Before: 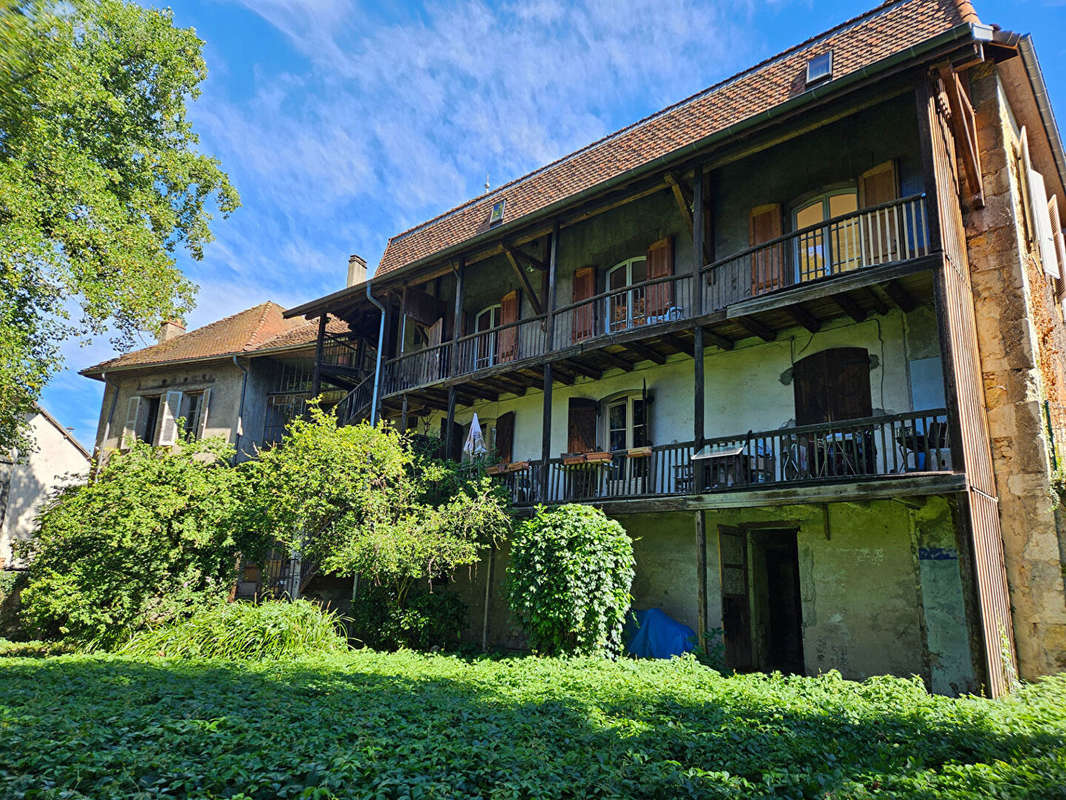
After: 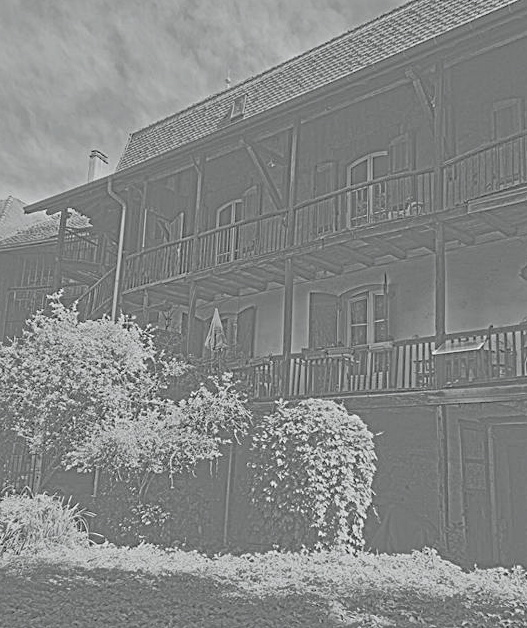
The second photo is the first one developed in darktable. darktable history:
color balance rgb: perceptual saturation grading › global saturation 25%, global vibrance 20%
highpass: sharpness 9.84%, contrast boost 9.94%
exposure: black level correction 0.001, exposure 2.607 EV, compensate exposure bias true, compensate highlight preservation false
tone curve: curves: ch0 [(0, 0) (0.126, 0.061) (0.362, 0.382) (0.498, 0.498) (0.706, 0.712) (1, 1)]; ch1 [(0, 0) (0.5, 0.497) (0.55, 0.578) (1, 1)]; ch2 [(0, 0) (0.44, 0.424) (0.489, 0.486) (0.537, 0.538) (1, 1)], color space Lab, independent channels, preserve colors none
crop and rotate: angle 0.02°, left 24.353%, top 13.219%, right 26.156%, bottom 8.224%
